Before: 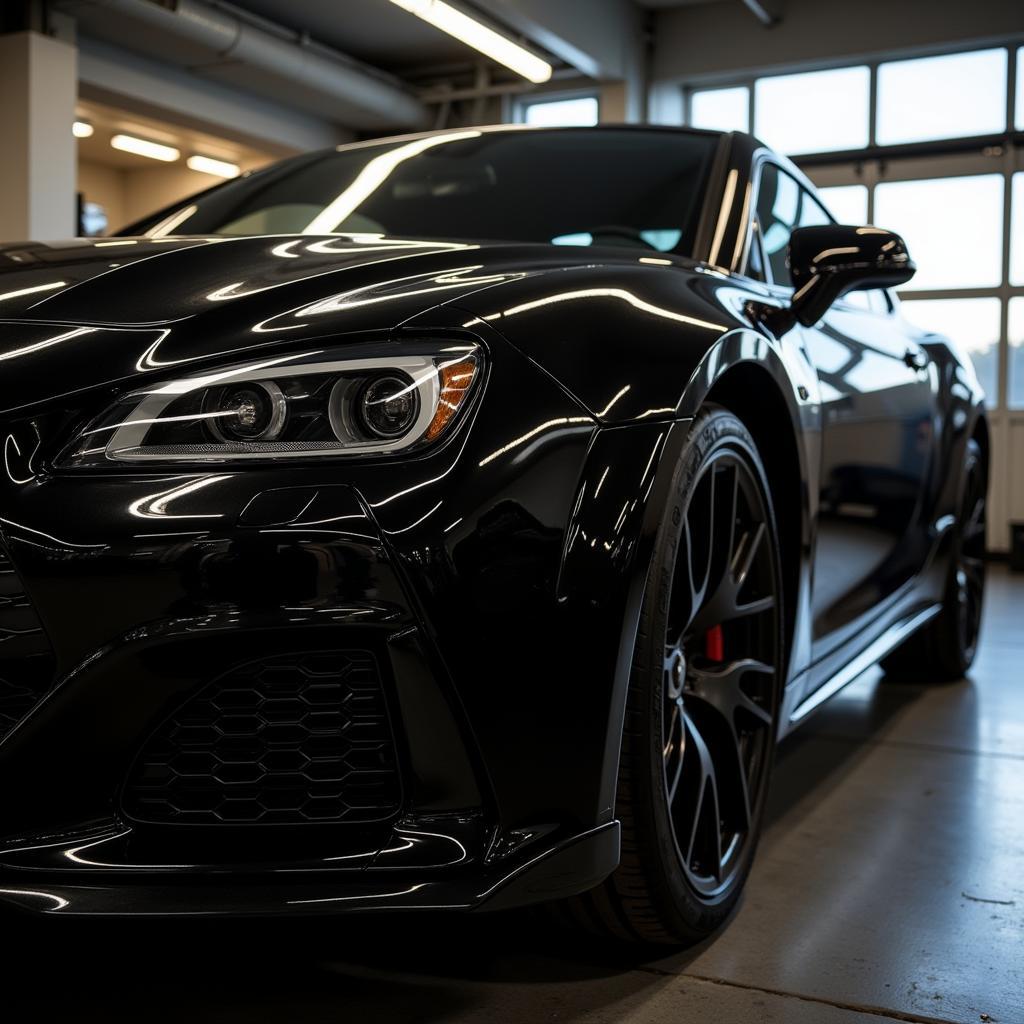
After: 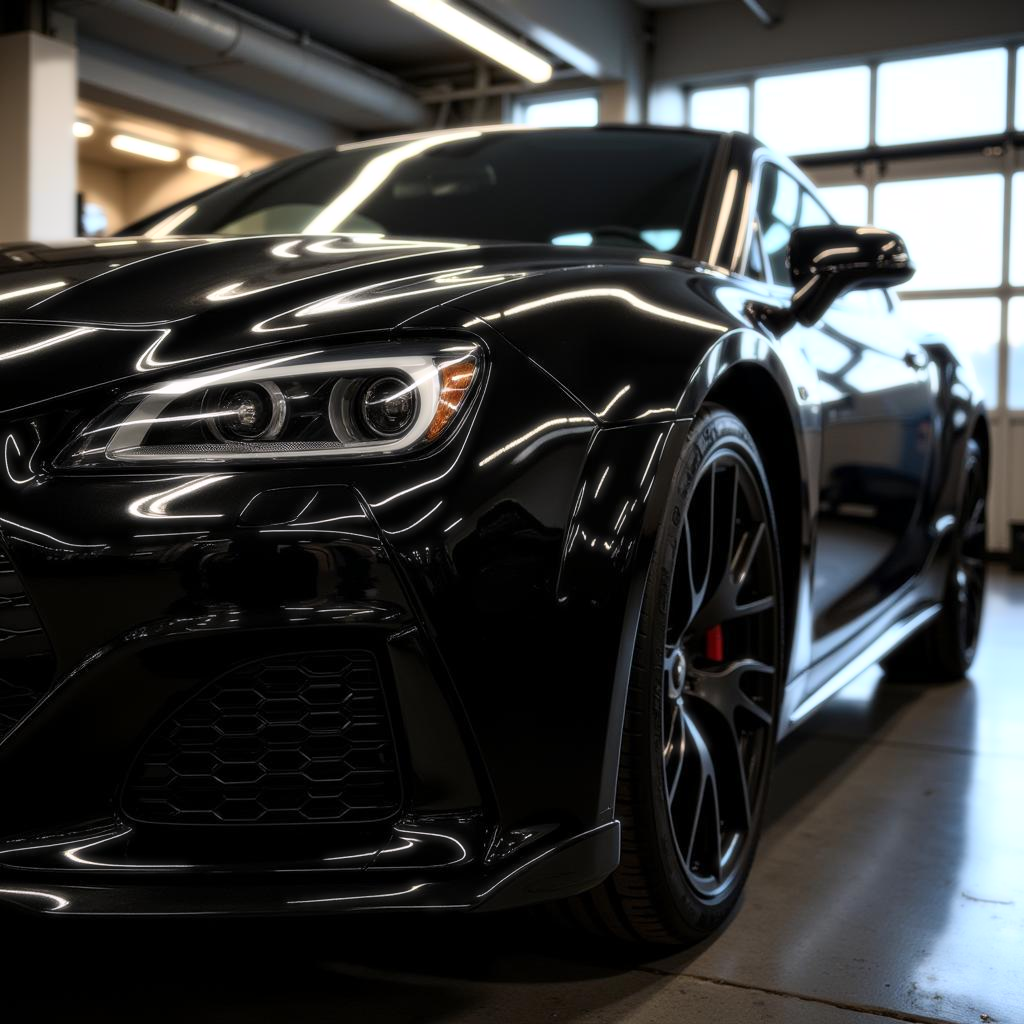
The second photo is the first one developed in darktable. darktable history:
white balance: red 1.004, blue 1.024
bloom: size 0%, threshold 54.82%, strength 8.31%
